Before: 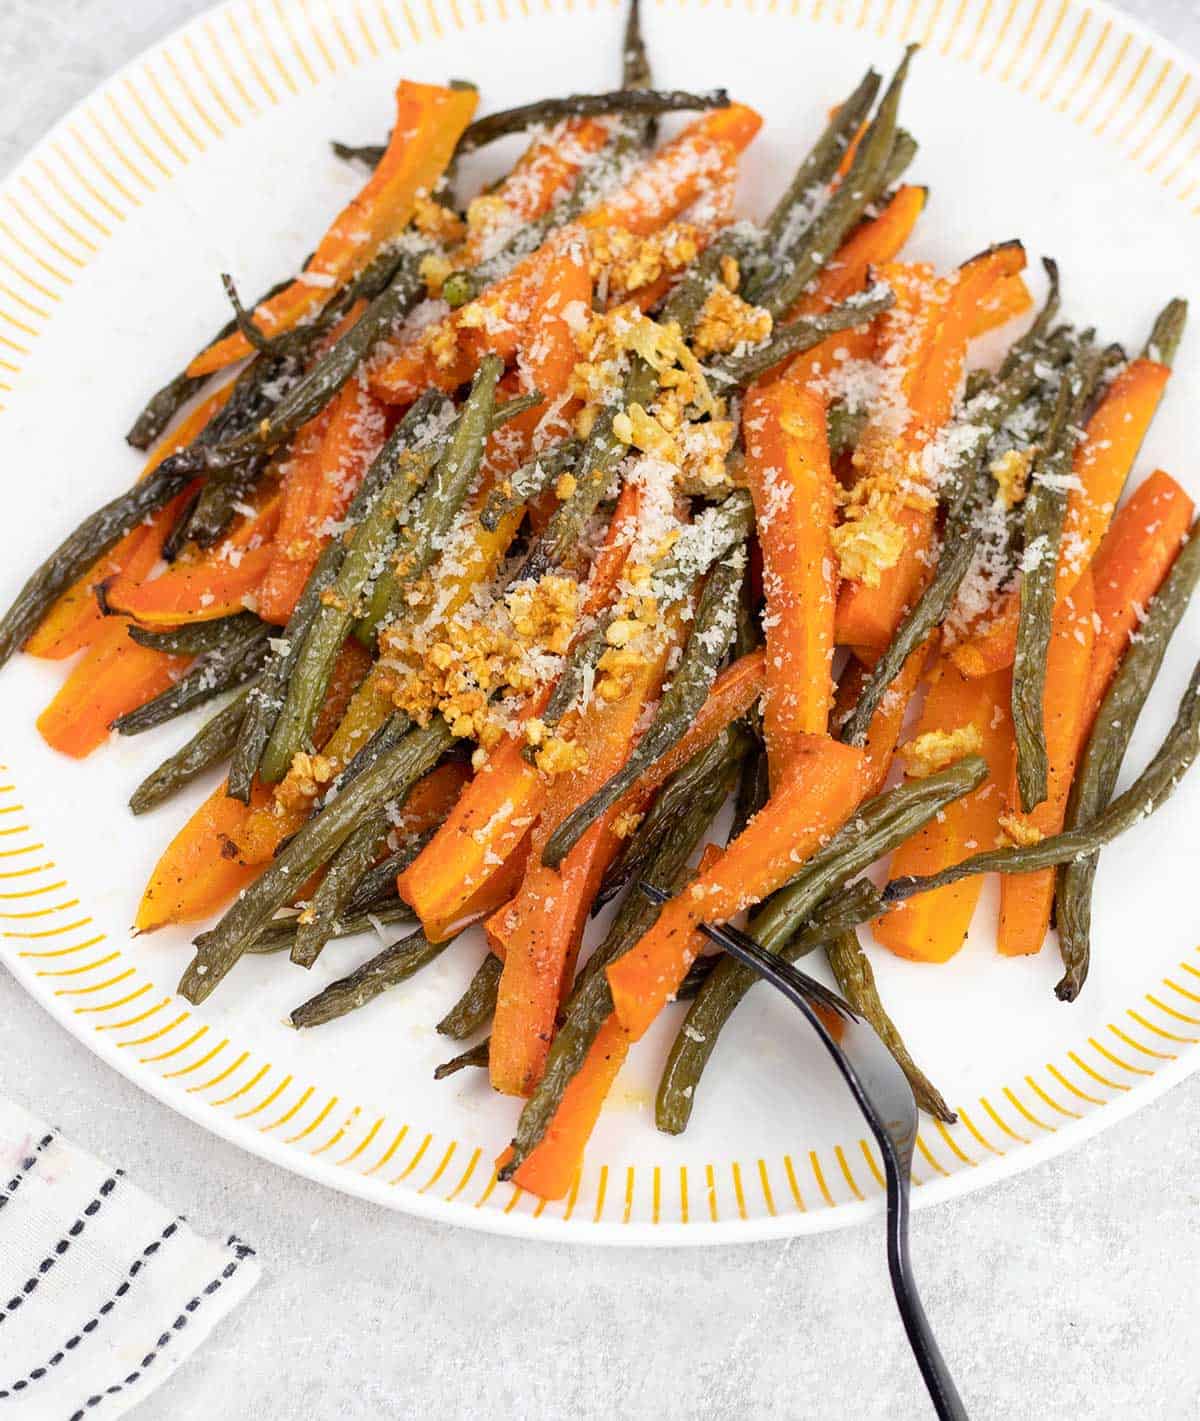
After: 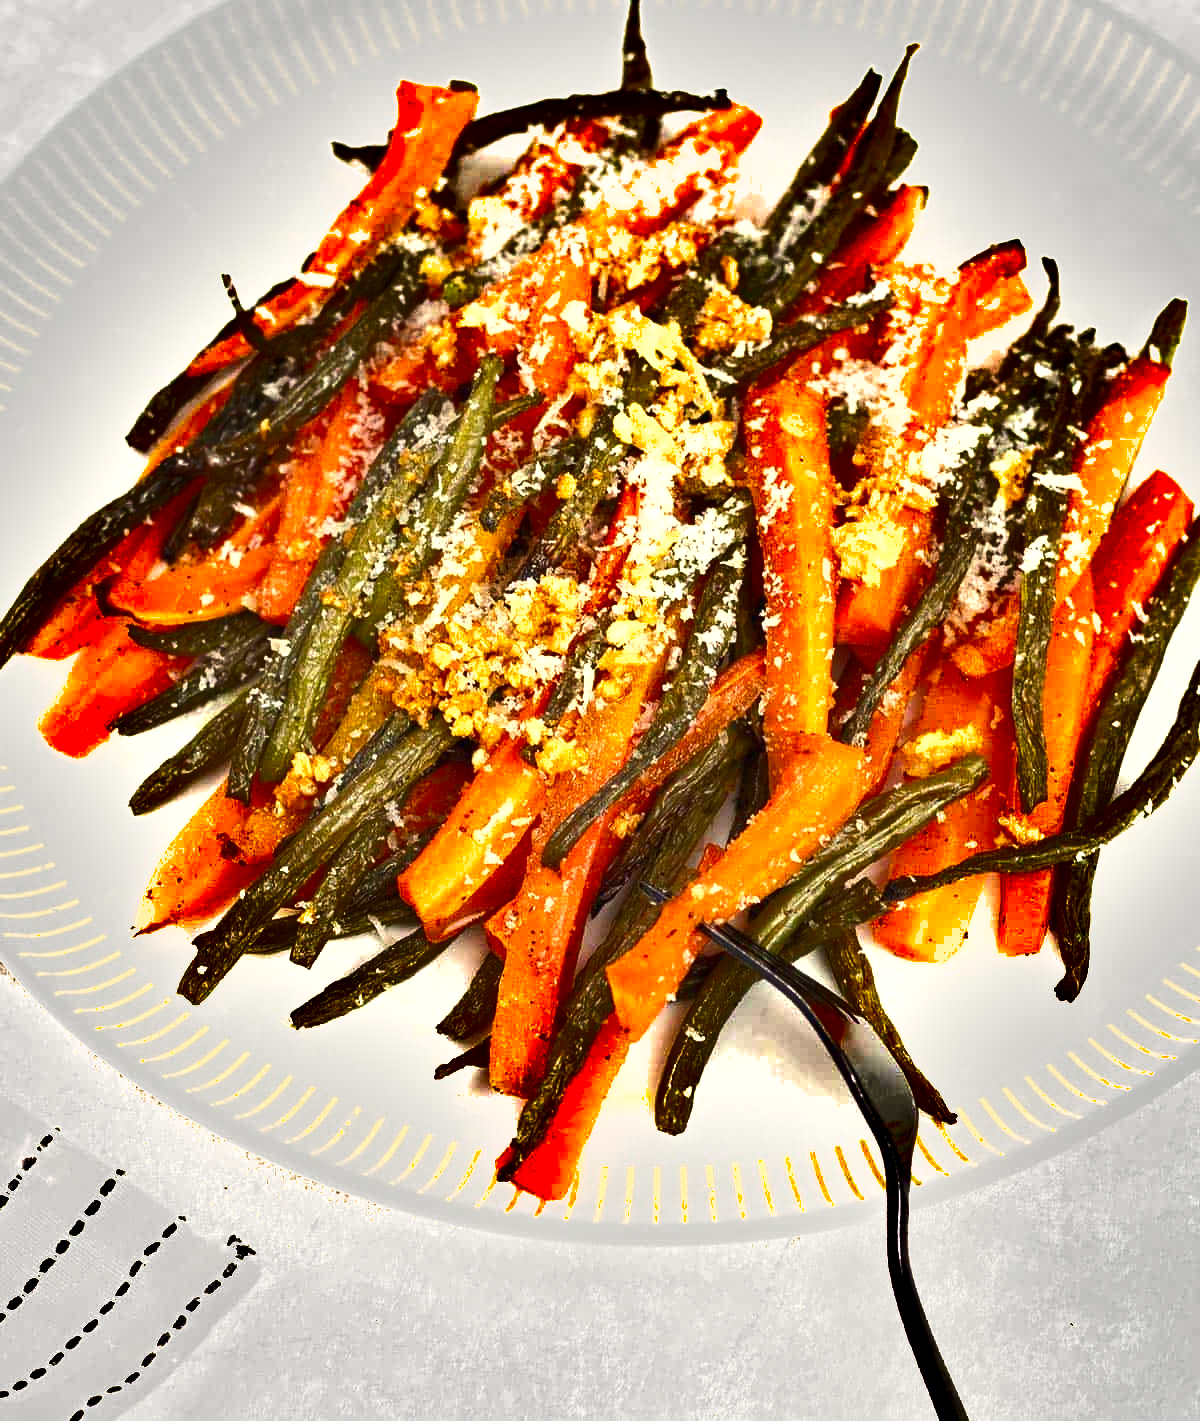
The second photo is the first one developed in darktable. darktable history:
white balance: red 1.029, blue 0.92
shadows and highlights: shadows 80.73, white point adjustment -9.07, highlights -61.46, soften with gaussian
exposure: black level correction 0, exposure 1.2 EV, compensate exposure bias true, compensate highlight preservation false
